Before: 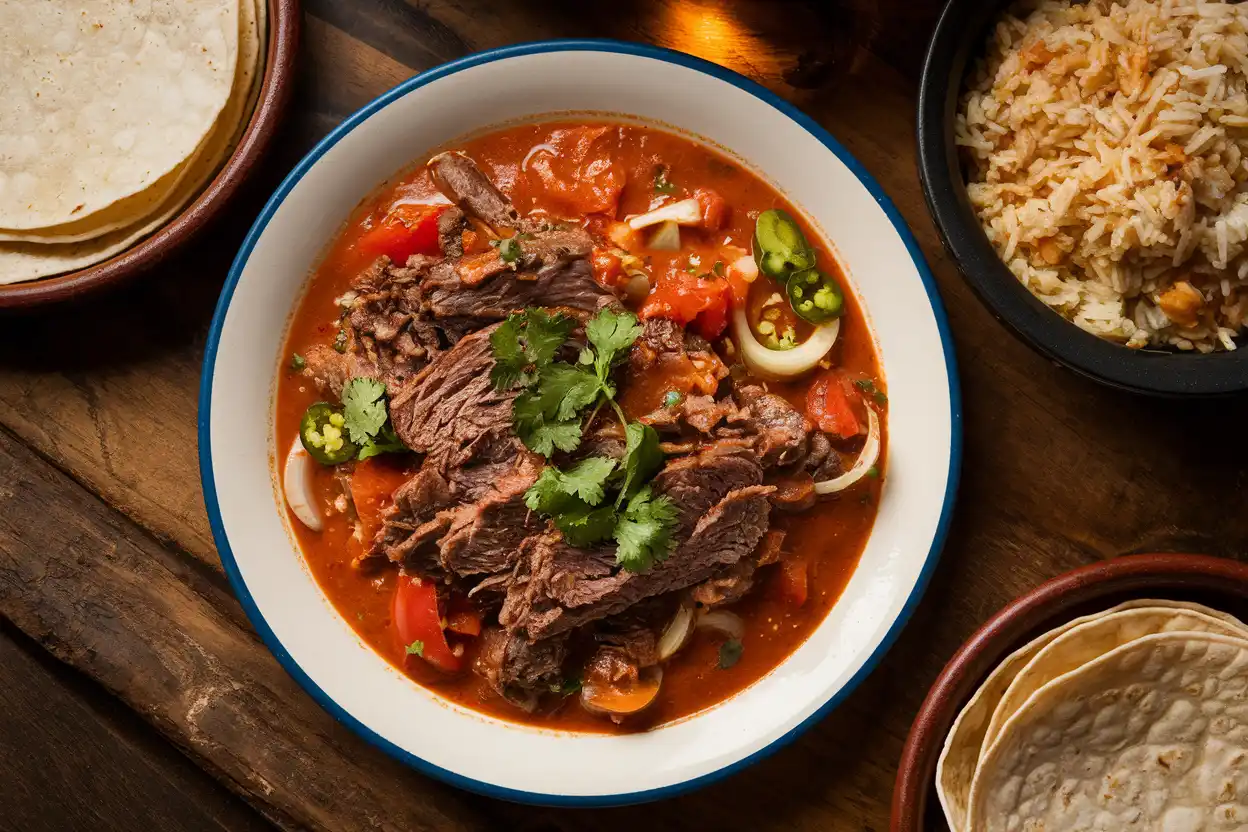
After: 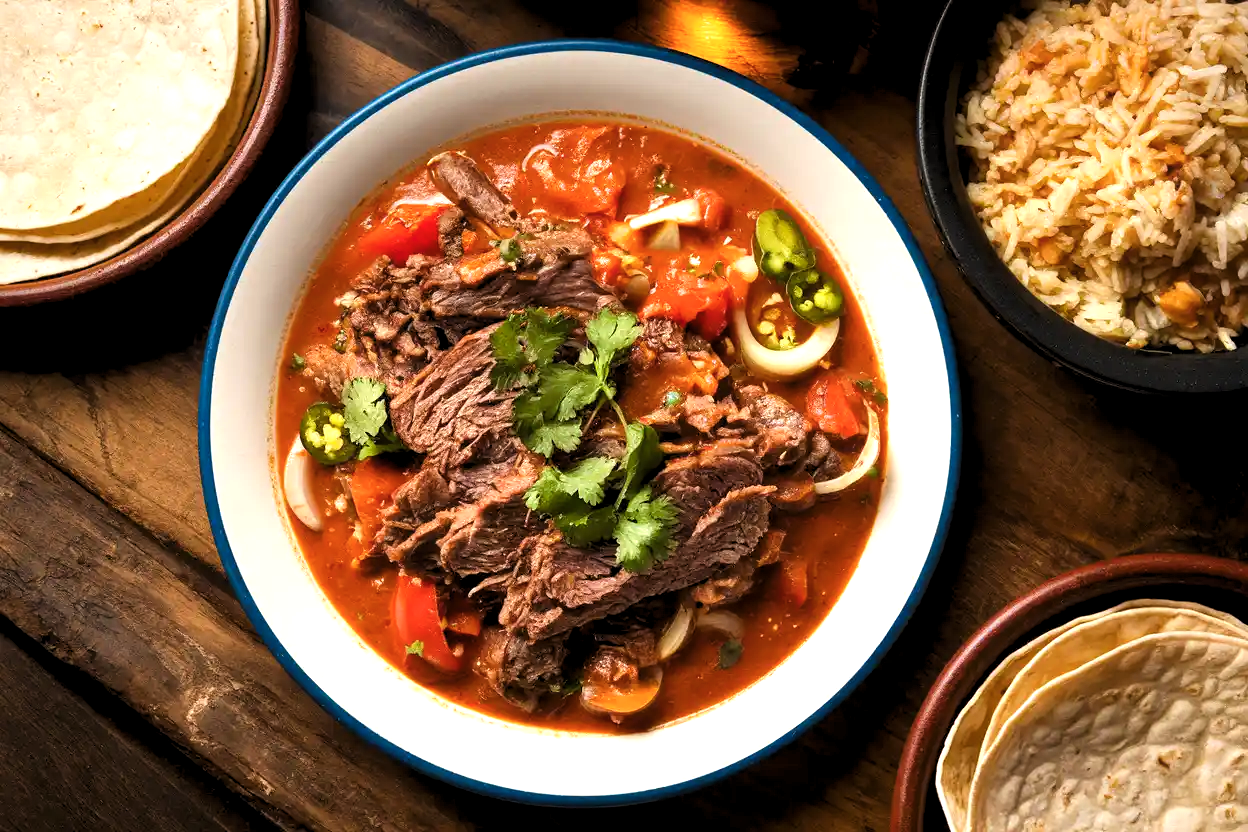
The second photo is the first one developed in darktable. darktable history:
color balance rgb: perceptual saturation grading › global saturation -11.363%, perceptual brilliance grading › global brilliance 10.1%, perceptual brilliance grading › shadows 15.647%, global vibrance 20%
levels: levels [0.055, 0.477, 0.9]
